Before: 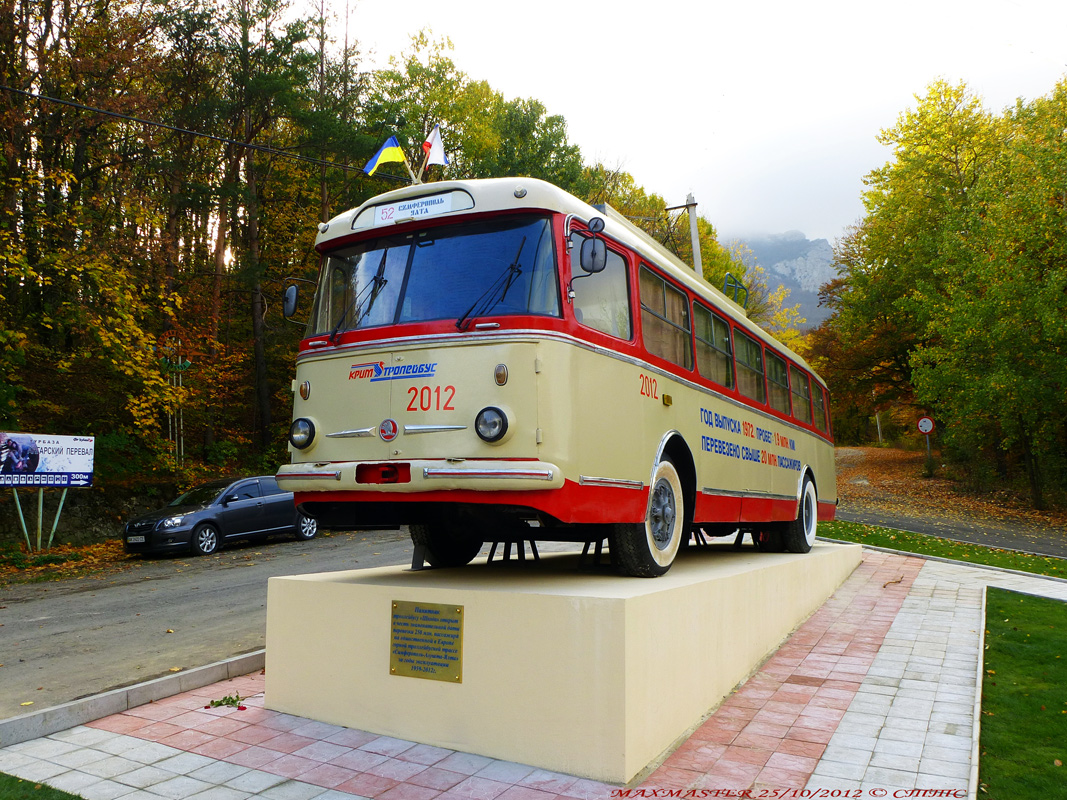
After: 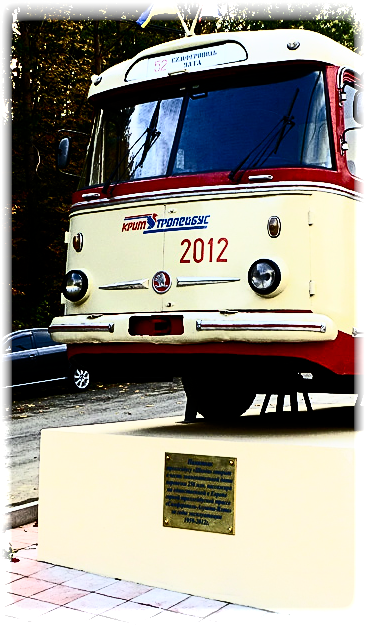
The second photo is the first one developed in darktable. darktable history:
crop and rotate: left 21.362%, top 18.539%, right 44.35%, bottom 2.98%
contrast brightness saturation: contrast 0.919, brightness 0.2
sharpen: on, module defaults
levels: levels [0, 0.498, 0.996]
vignetting: fall-off start 93.55%, fall-off radius 5.9%, brightness 0.987, saturation -0.492, automatic ratio true, width/height ratio 1.33, shape 0.05, unbound false
filmic rgb: black relative exposure -5.04 EV, white relative exposure 3.98 EV, hardness 2.88, contrast 1.187
